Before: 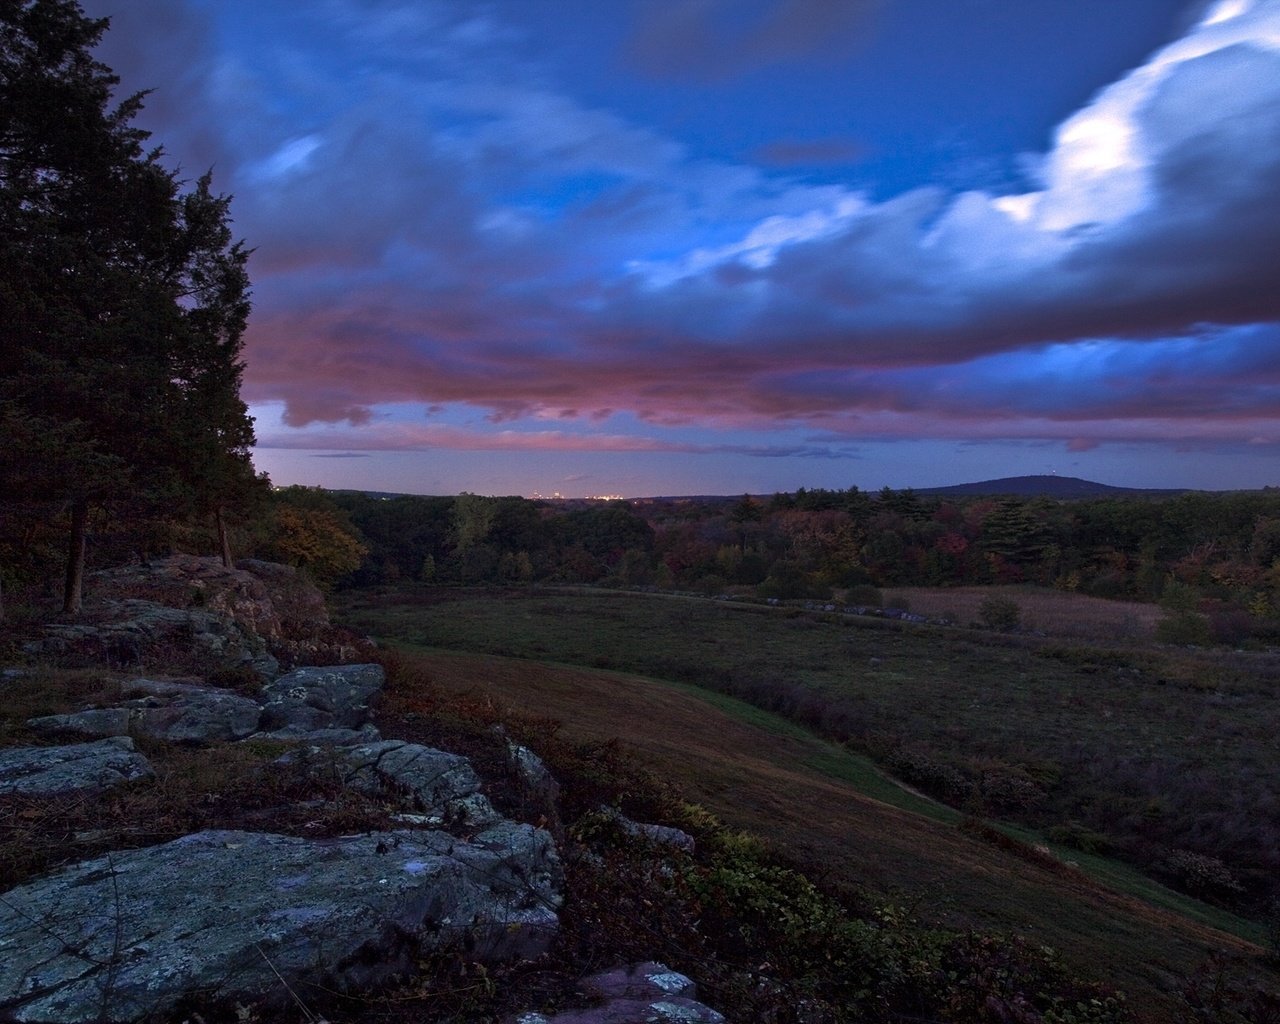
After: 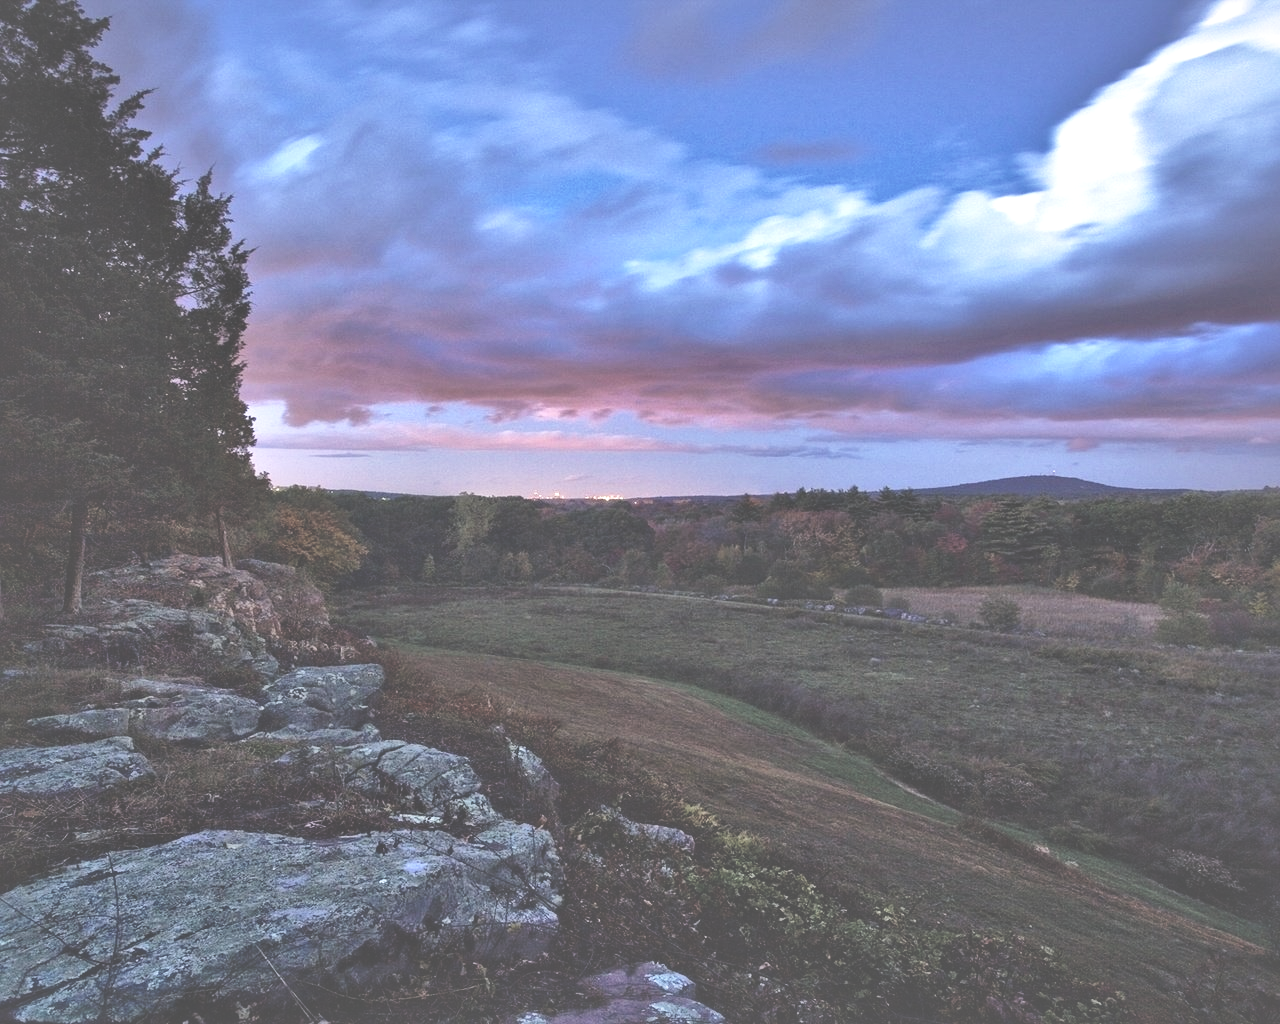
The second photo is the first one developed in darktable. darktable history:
base curve: curves: ch0 [(0, 0) (0.032, 0.037) (0.105, 0.228) (0.435, 0.76) (0.856, 0.983) (1, 1)], preserve colors none
local contrast: mode bilateral grid, contrast 20, coarseness 49, detail 173%, midtone range 0.2
exposure: black level correction -0.061, exposure -0.049 EV, compensate highlight preservation false
